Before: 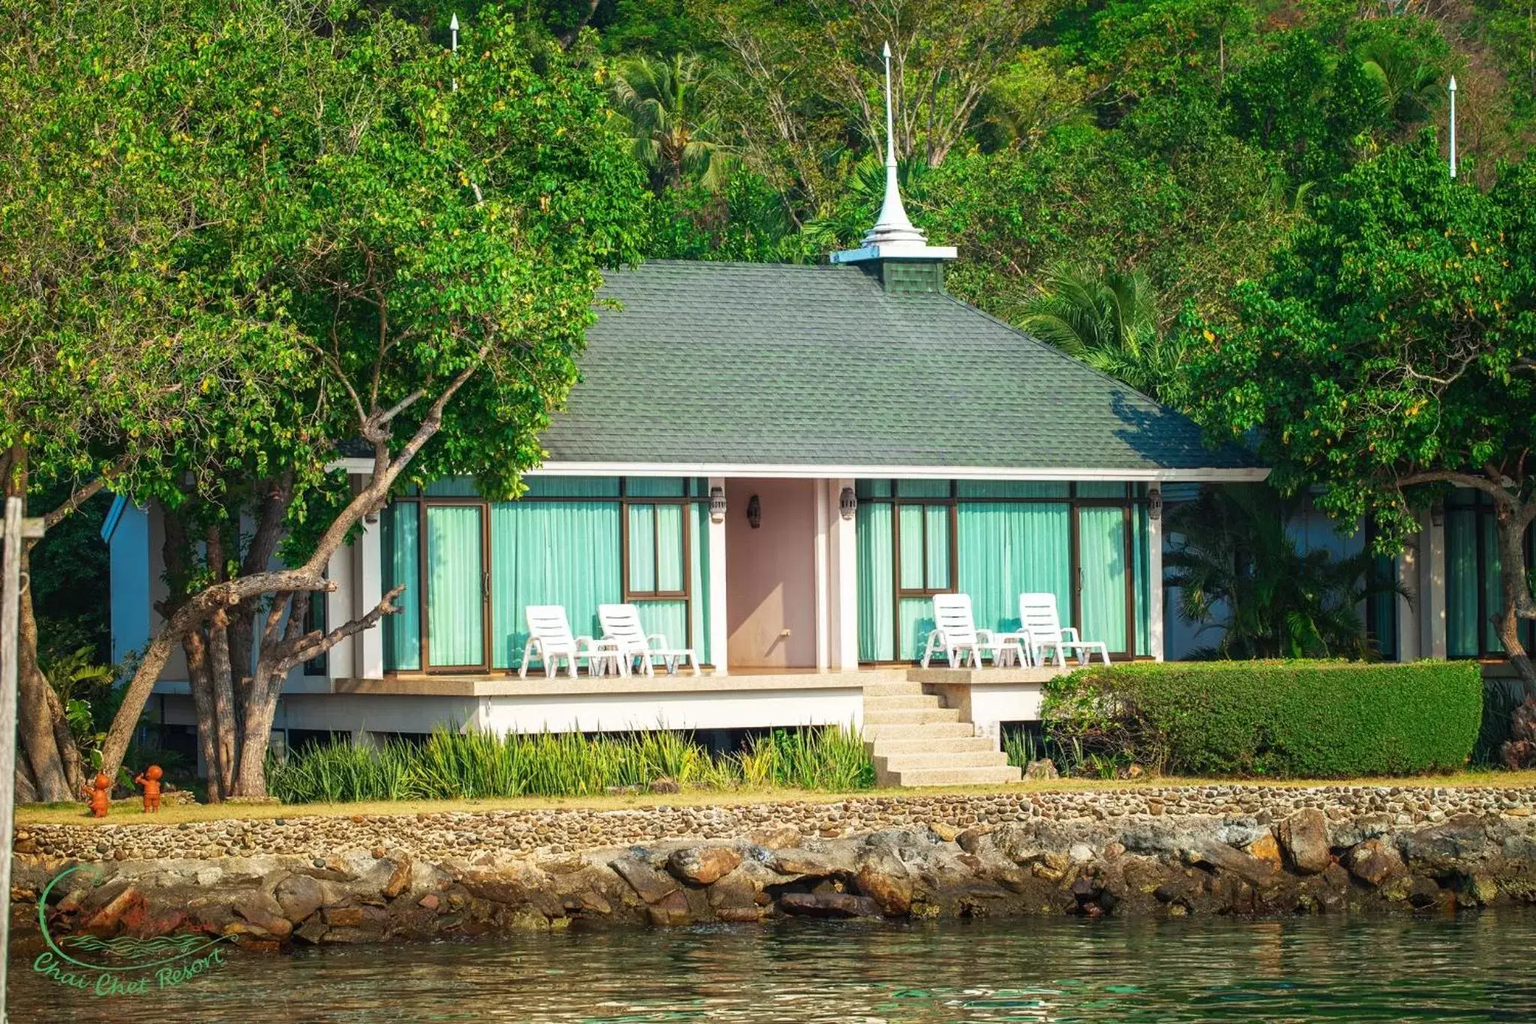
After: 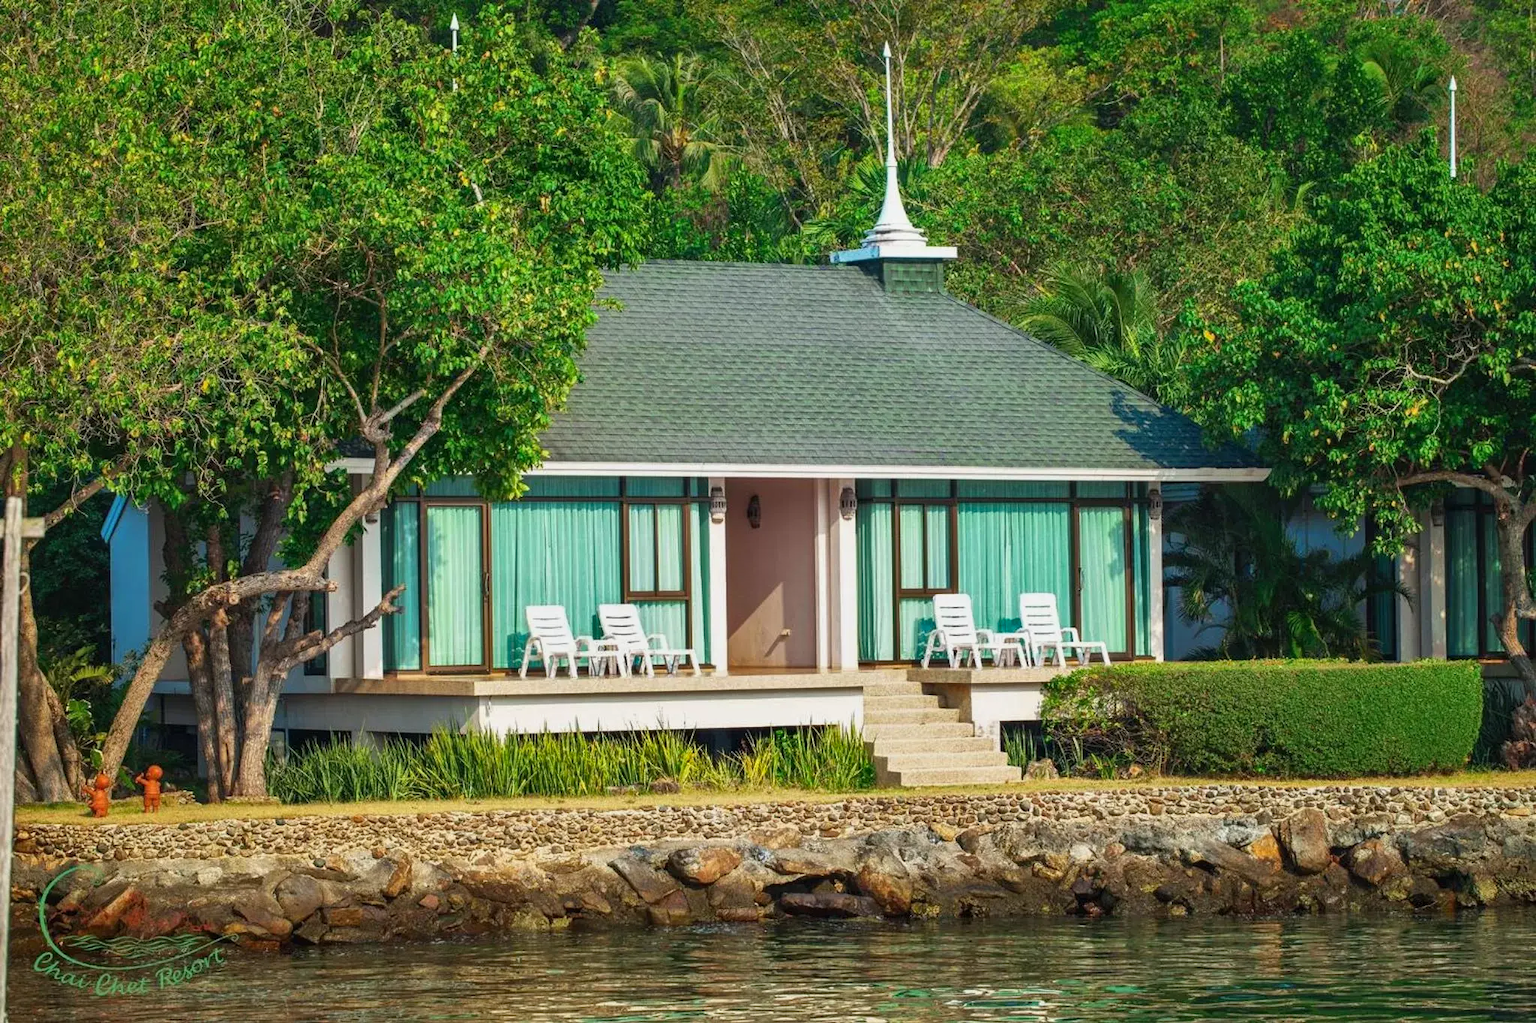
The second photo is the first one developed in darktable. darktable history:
shadows and highlights: white point adjustment -3.54, highlights -63.57, soften with gaussian
